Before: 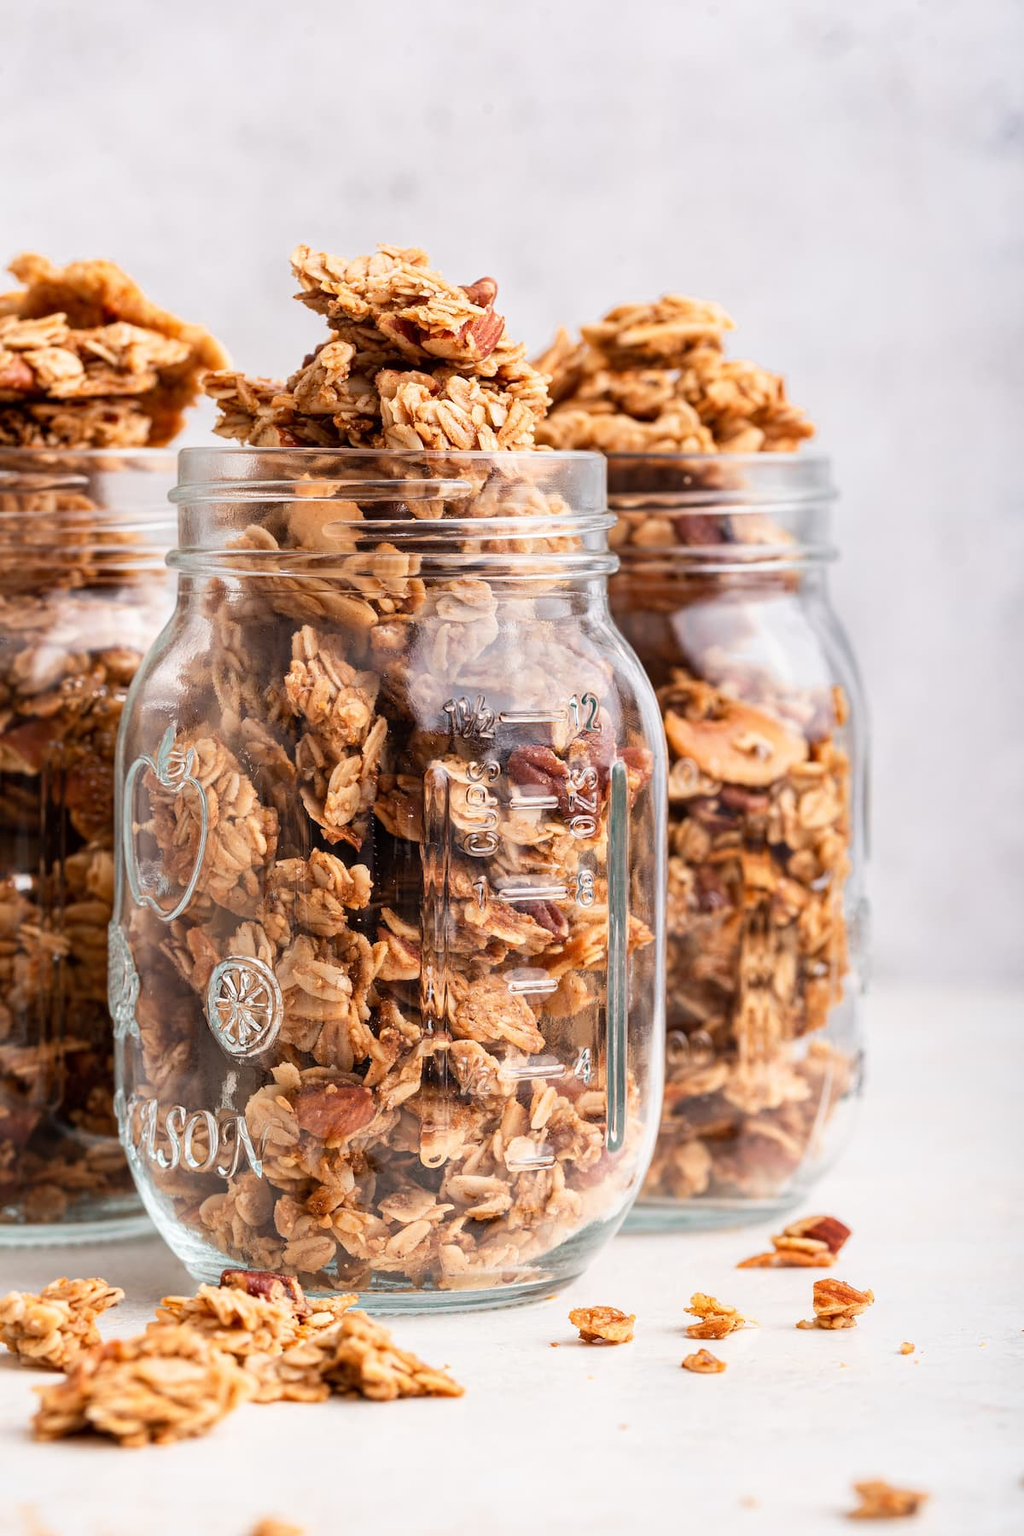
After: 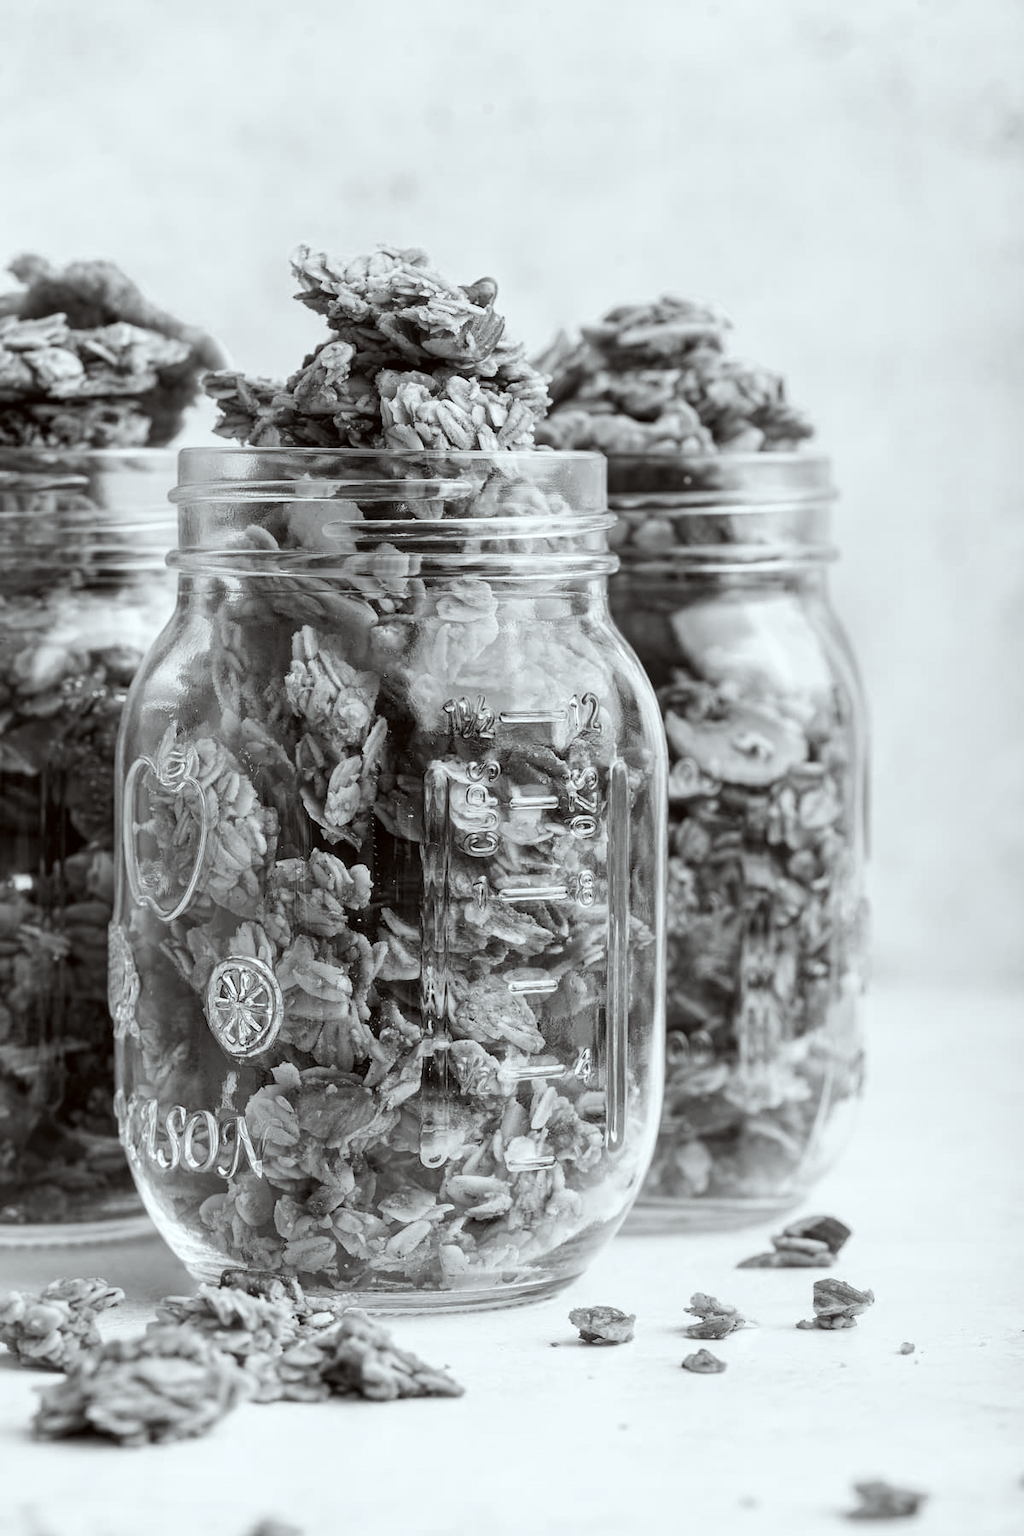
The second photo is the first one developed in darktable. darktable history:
color correction: highlights a* -3, highlights b* -2.88, shadows a* 2.05, shadows b* 2.76
color calibration: output gray [0.25, 0.35, 0.4, 0], illuminant as shot in camera, x 0.379, y 0.381, temperature 4098.76 K
